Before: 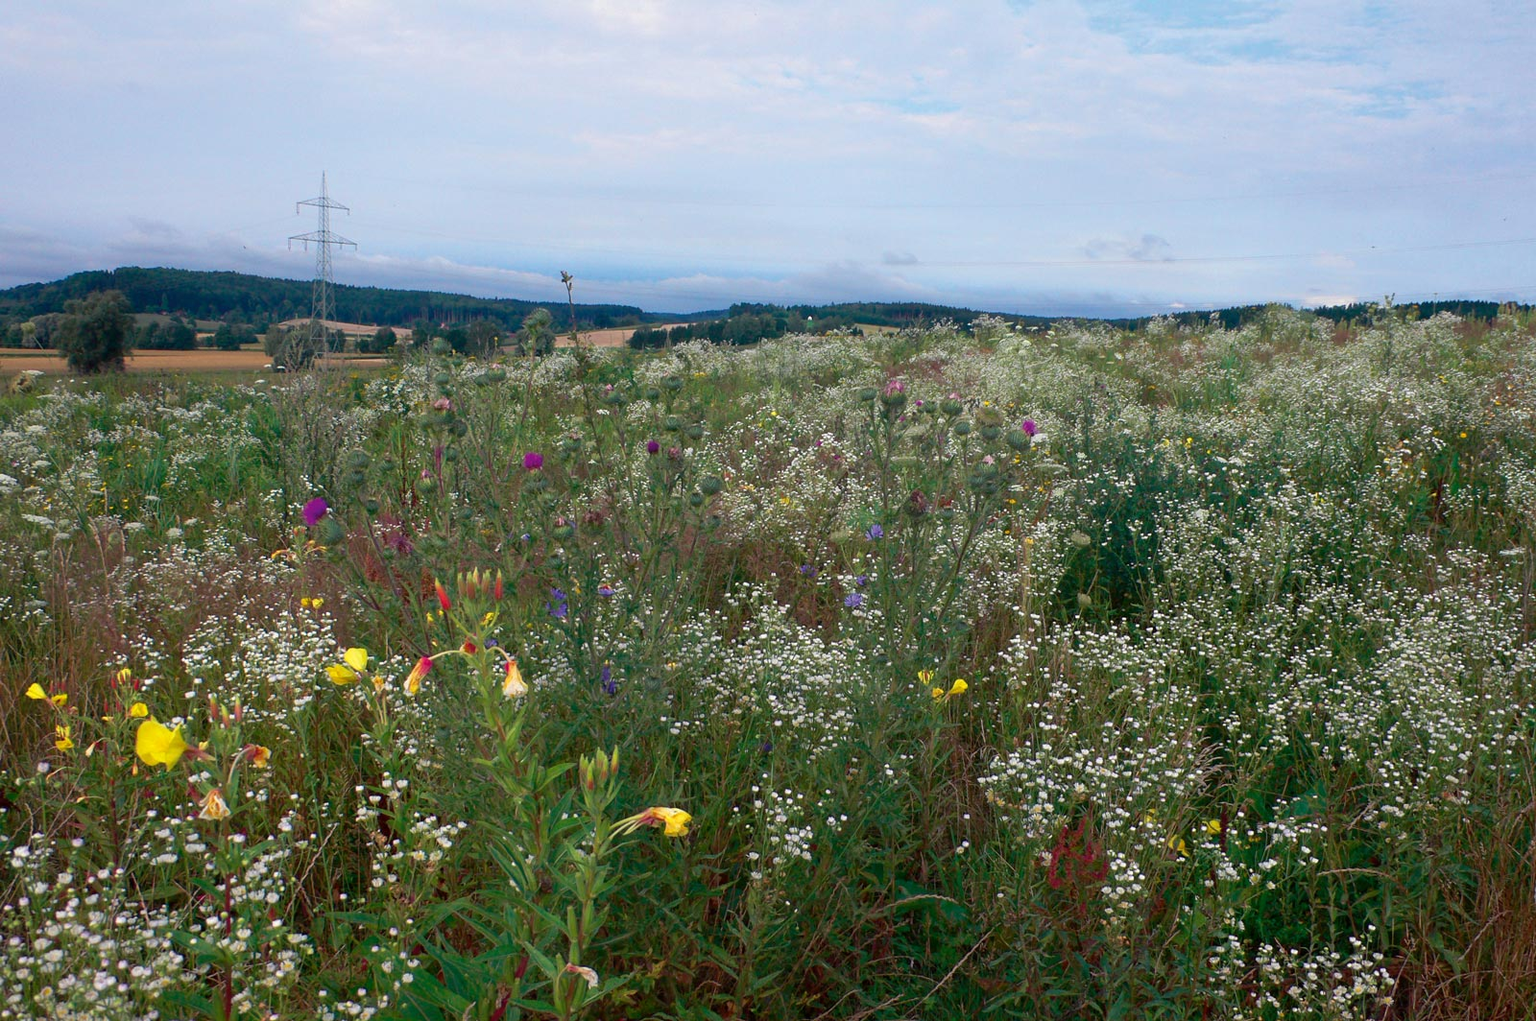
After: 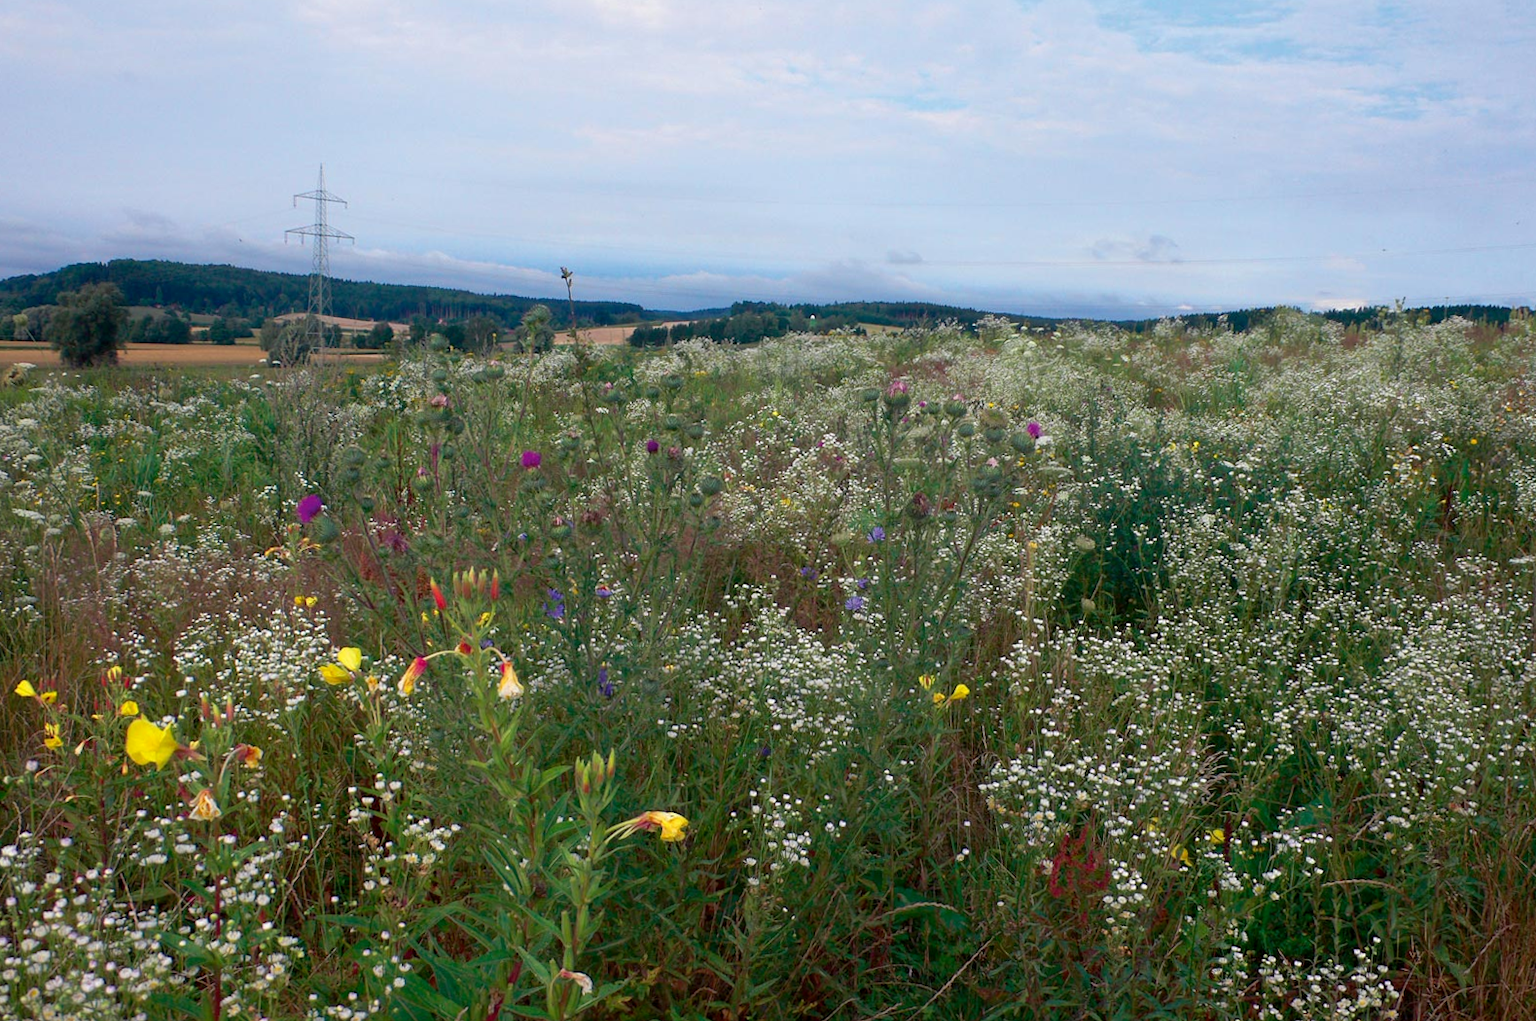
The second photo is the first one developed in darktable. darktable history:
crop and rotate: angle -0.5°
exposure: black level correction 0.001, compensate highlight preservation false
